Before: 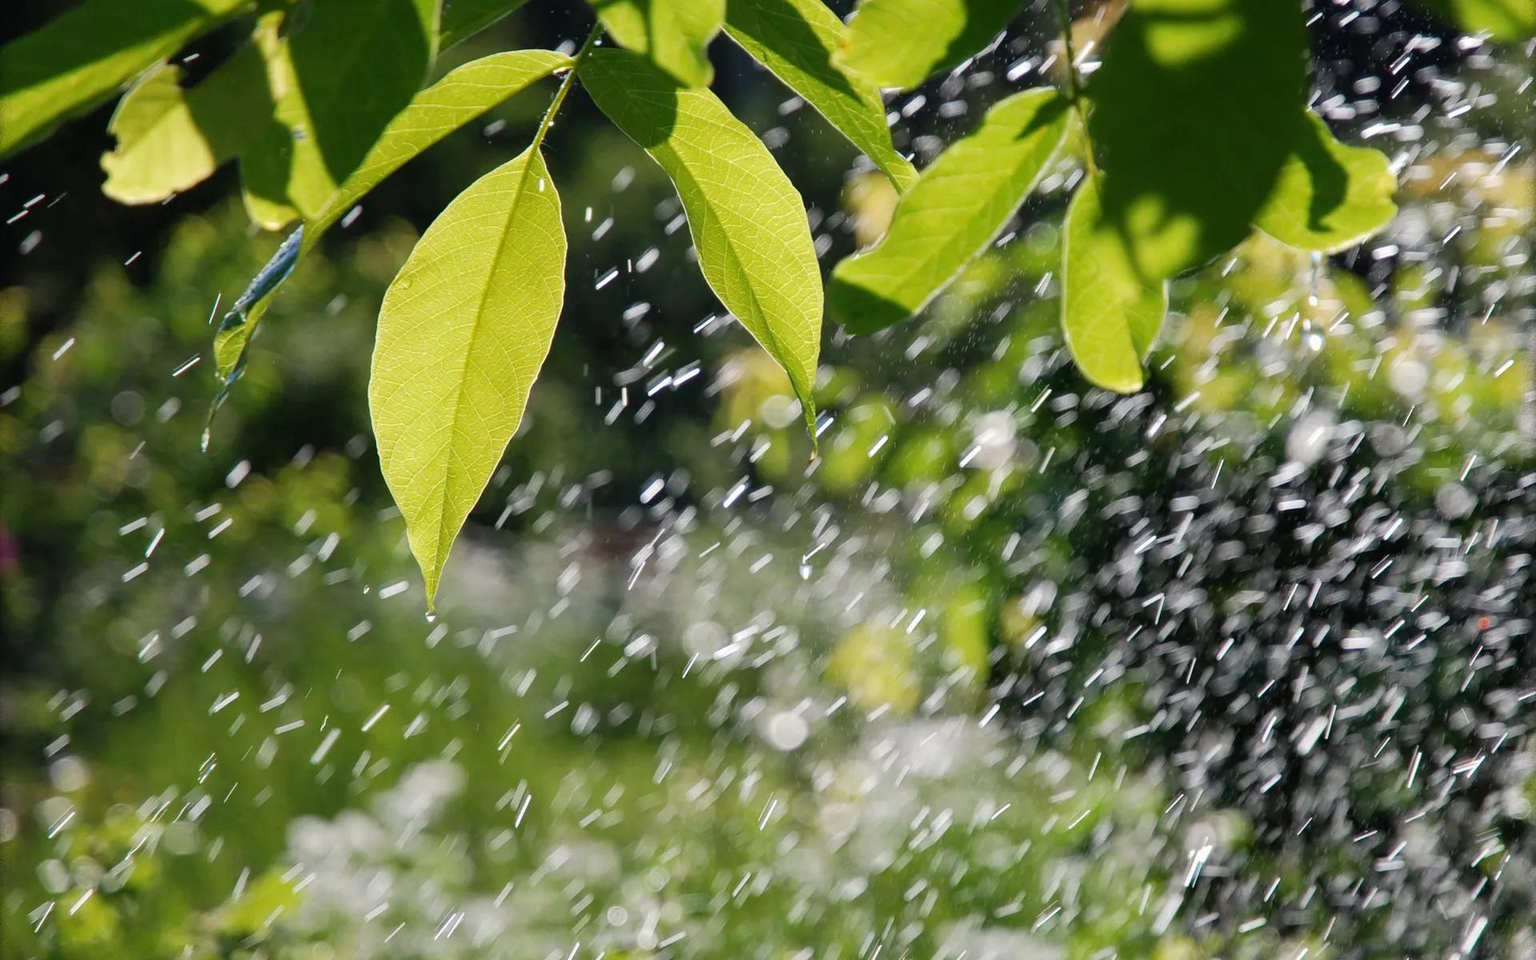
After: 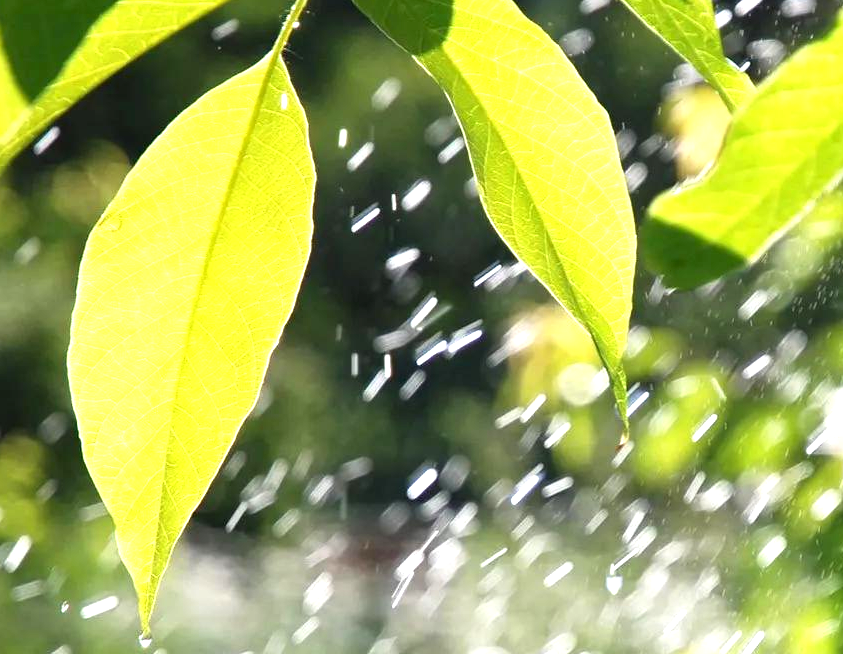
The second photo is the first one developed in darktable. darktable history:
crop: left 20.49%, top 10.917%, right 35.57%, bottom 34.516%
tone equalizer: -8 EV -0.442 EV, -7 EV -0.359 EV, -6 EV -0.324 EV, -5 EV -0.25 EV, -3 EV 0.196 EV, -2 EV 0.357 EV, -1 EV 0.392 EV, +0 EV 0.427 EV, smoothing diameter 24.82%, edges refinement/feathering 8.97, preserve details guided filter
sharpen: radius 2.864, amount 0.856, threshold 47.442
exposure: exposure 0.663 EV, compensate highlight preservation false
